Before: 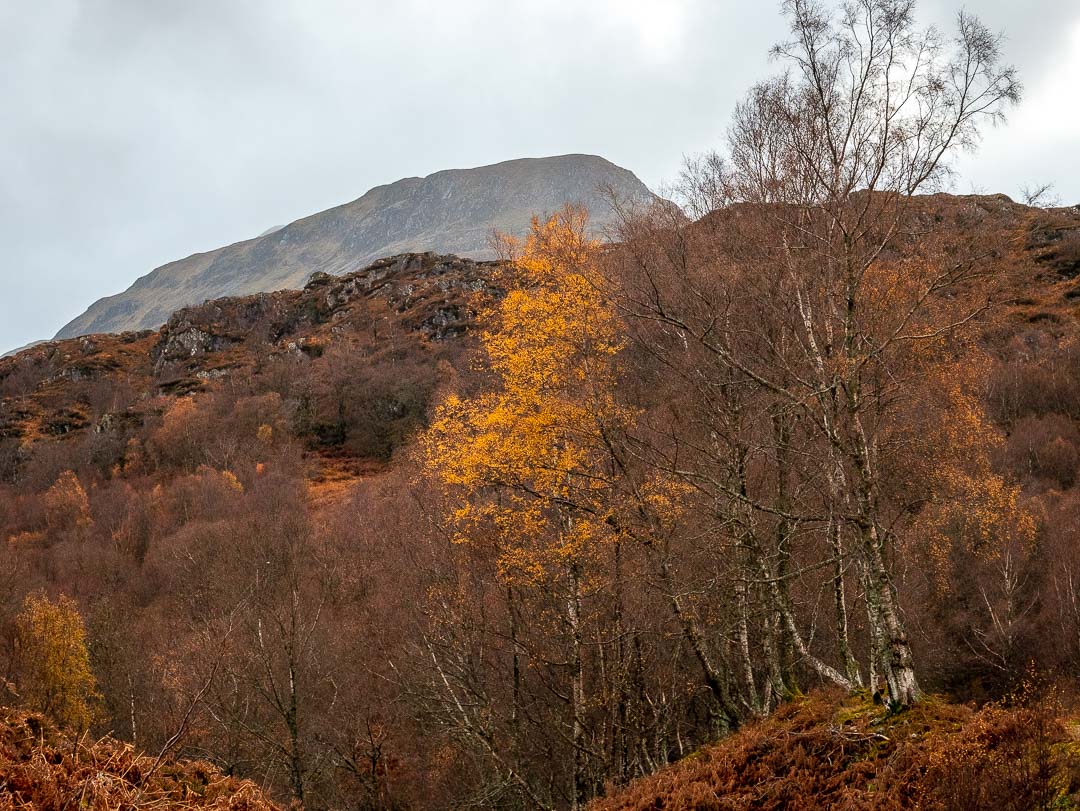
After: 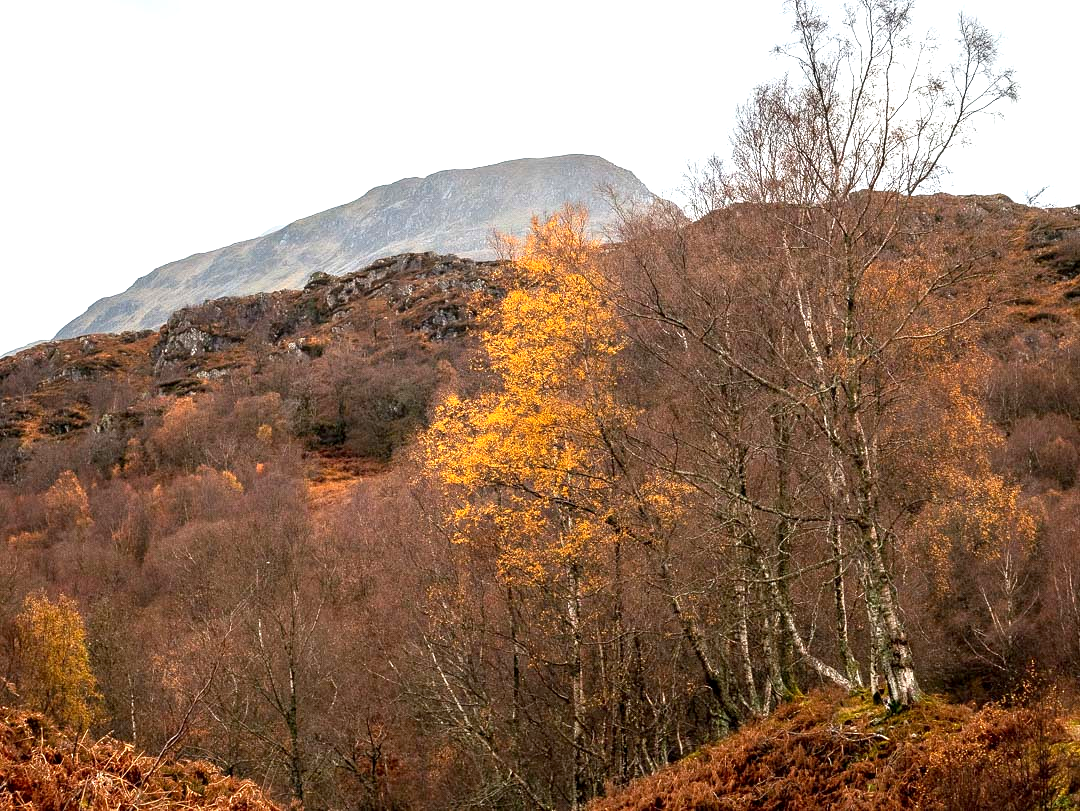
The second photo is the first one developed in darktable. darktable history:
exposure: black level correction 0.001, exposure 0.675 EV, compensate highlight preservation false
shadows and highlights: shadows -12.5, white point adjustment 4, highlights 28.33
